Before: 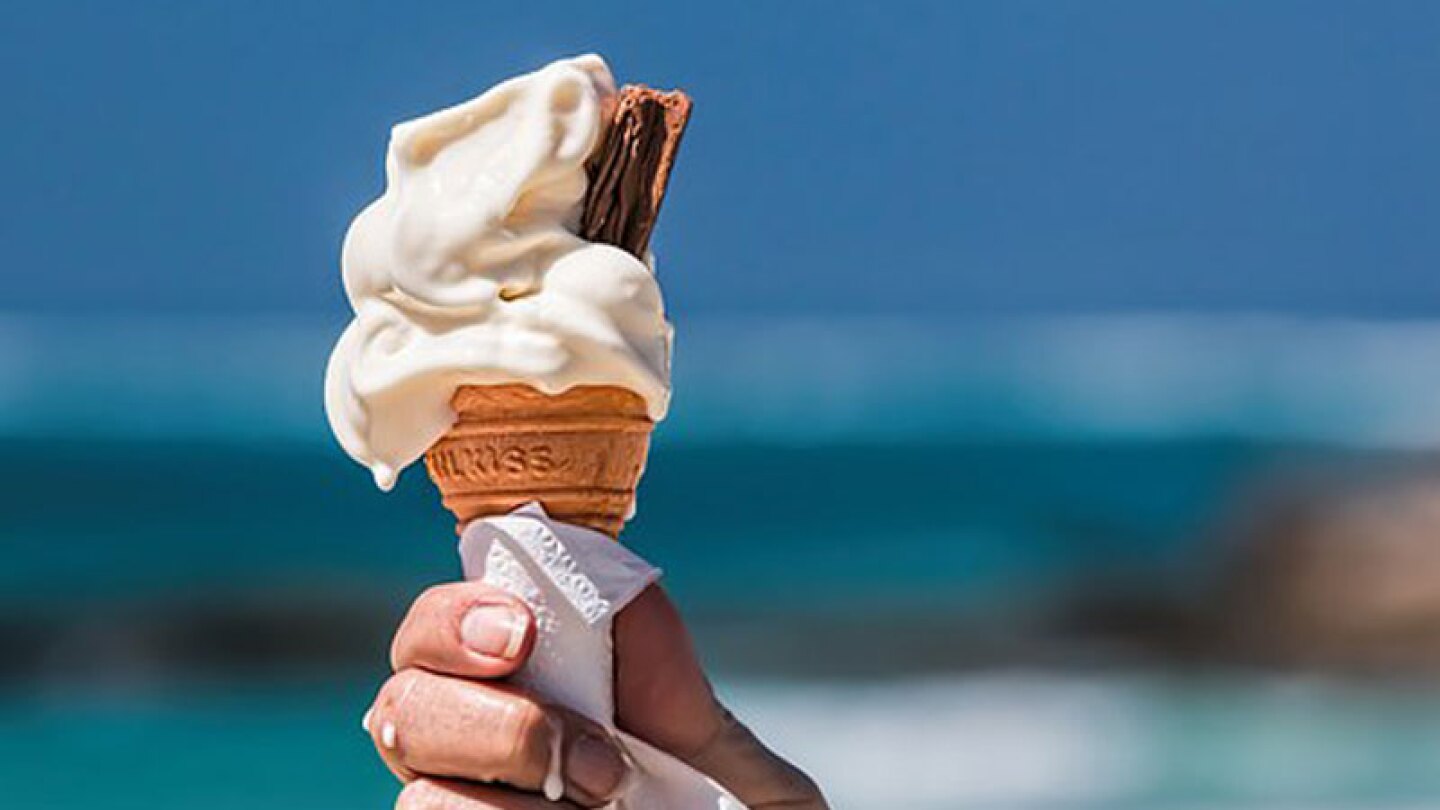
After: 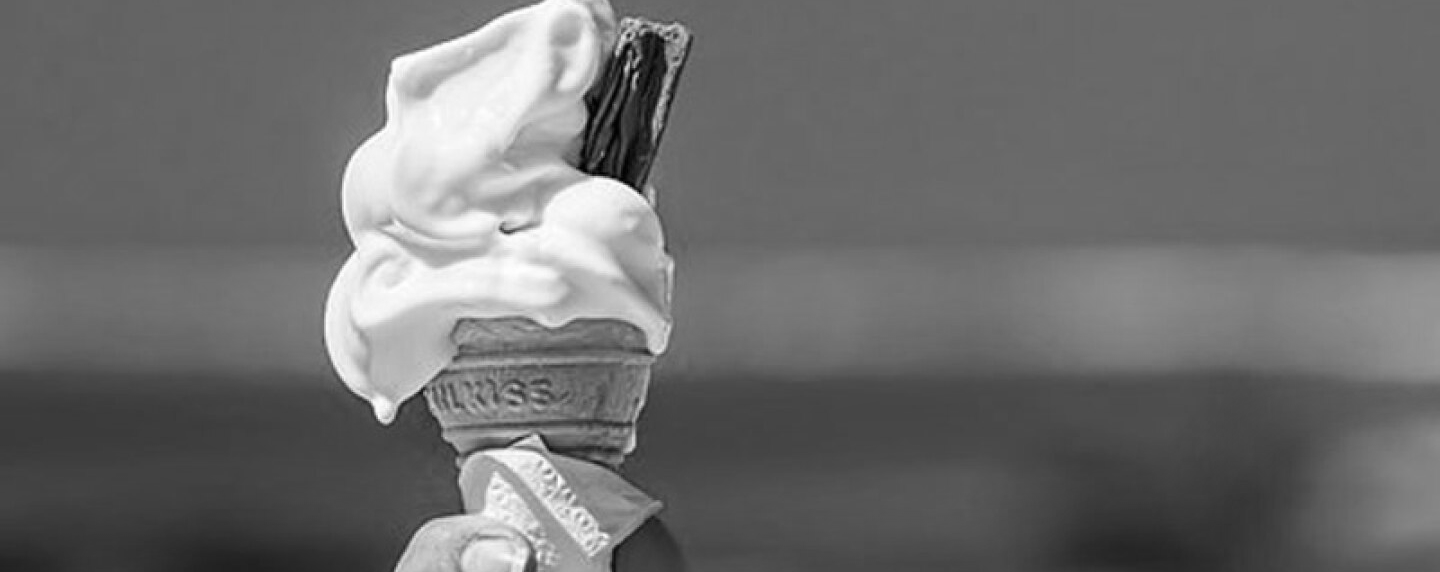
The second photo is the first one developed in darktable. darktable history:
crop and rotate: top 8.293%, bottom 20.996%
velvia: on, module defaults
shadows and highlights: shadows -24.28, highlights 49.77, soften with gaussian
color zones: curves: ch1 [(0, 0.679) (0.143, 0.647) (0.286, 0.261) (0.378, -0.011) (0.571, 0.396) (0.714, 0.399) (0.857, 0.406) (1, 0.679)]
monochrome: on, module defaults
